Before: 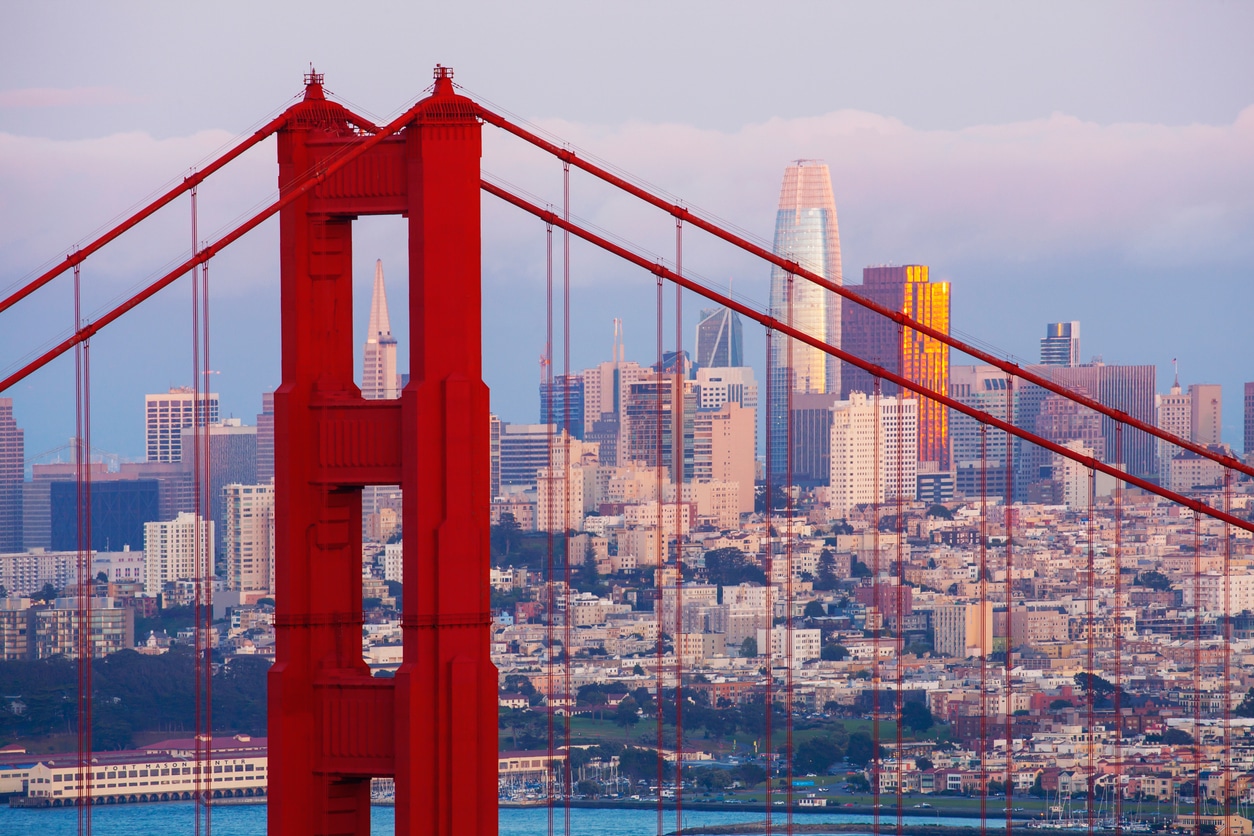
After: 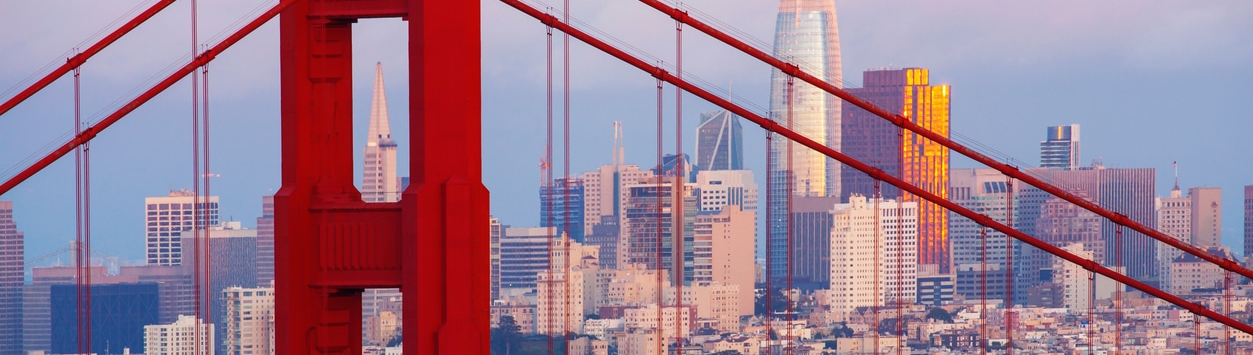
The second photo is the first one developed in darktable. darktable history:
crop and rotate: top 23.703%, bottom 33.813%
